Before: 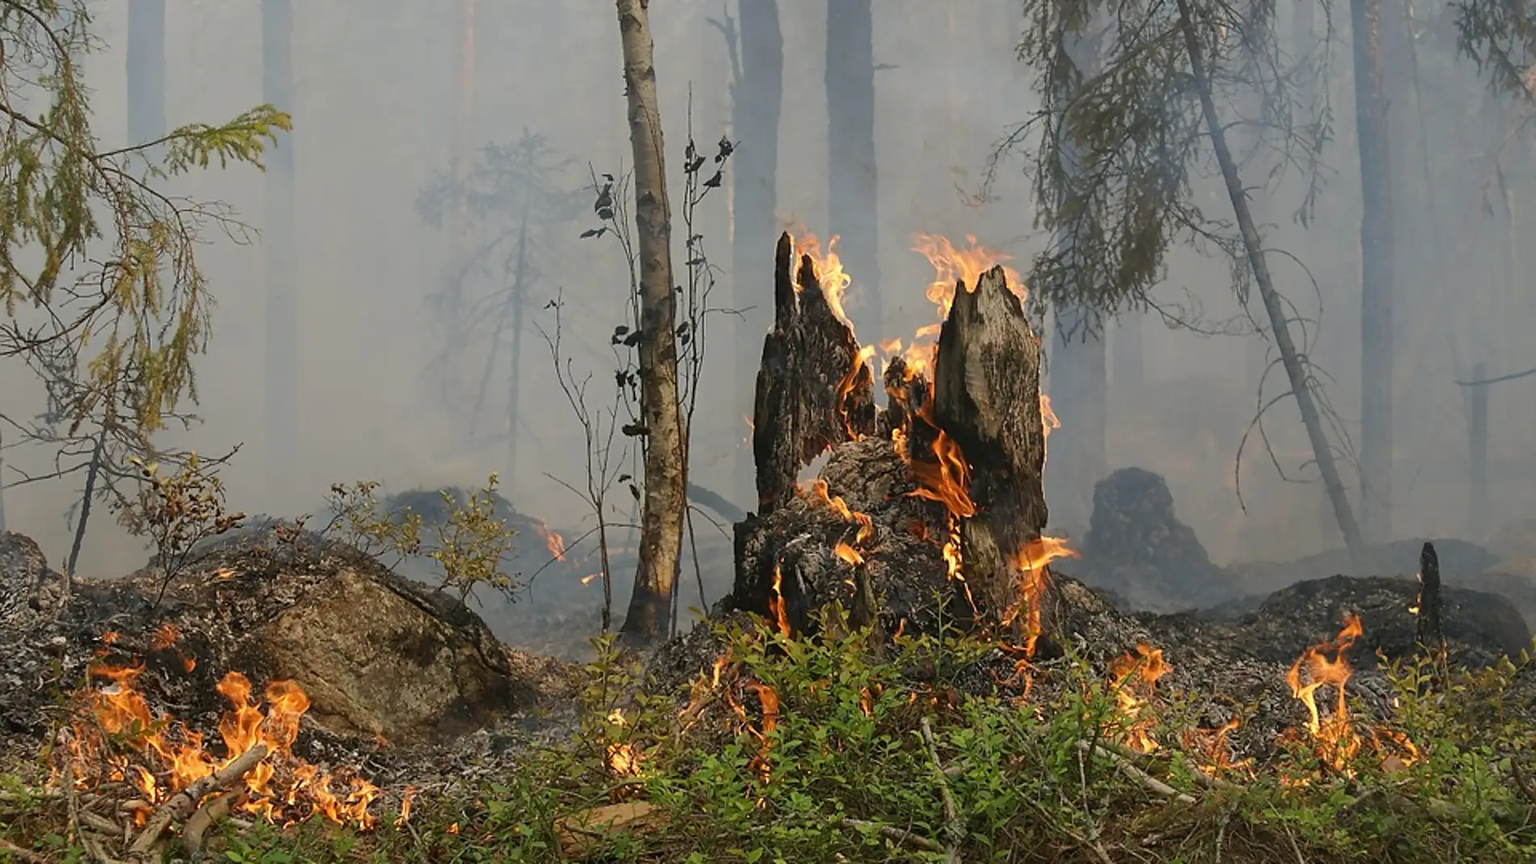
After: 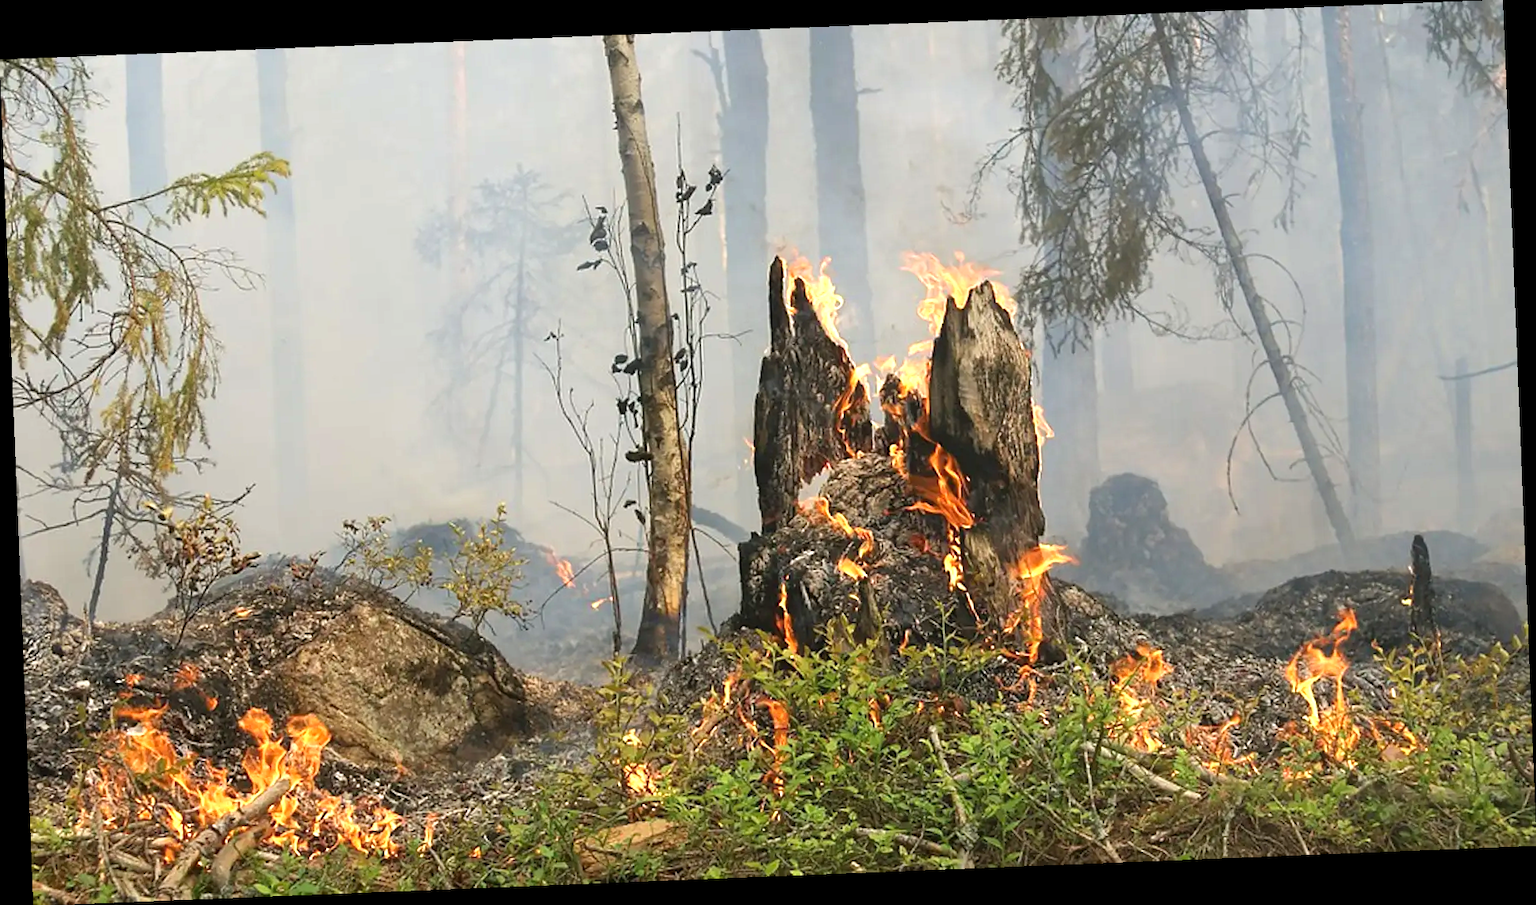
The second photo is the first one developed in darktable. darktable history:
exposure: black level correction 0, exposure 1 EV, compensate exposure bias true, compensate highlight preservation false
rotate and perspective: rotation -2.29°, automatic cropping off
levels: levels [0.016, 0.5, 0.996]
